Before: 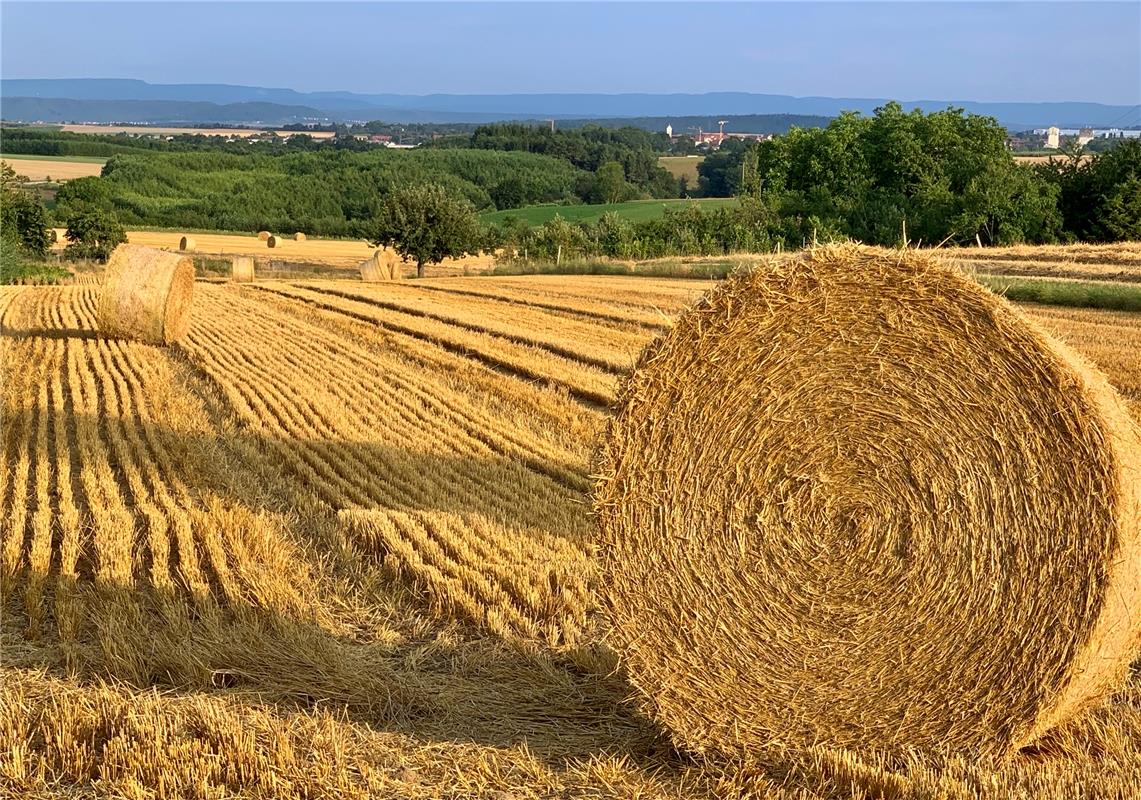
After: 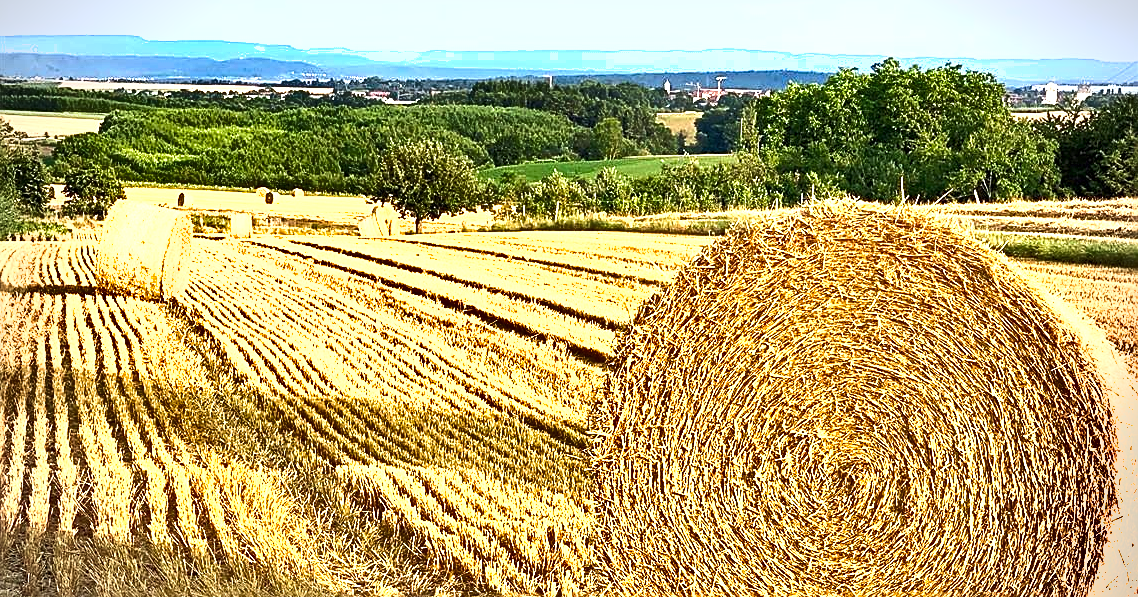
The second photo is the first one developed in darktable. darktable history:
shadows and highlights: low approximation 0.01, soften with gaussian
crop: left 0.26%, top 5.502%, bottom 19.788%
sharpen: amount 0.585
vignetting: on, module defaults
exposure: black level correction 0, exposure 1.685 EV, compensate exposure bias true, compensate highlight preservation false
